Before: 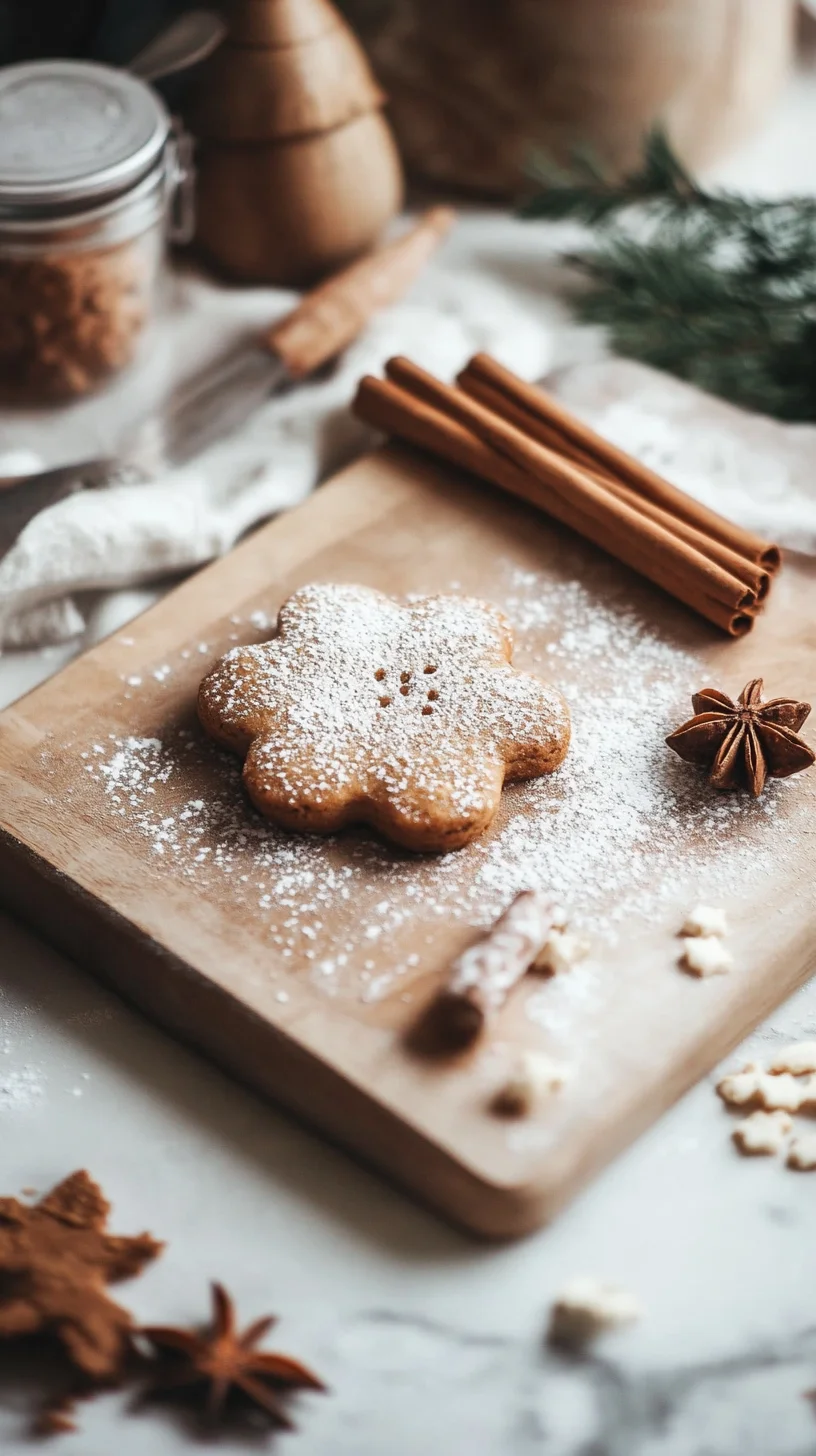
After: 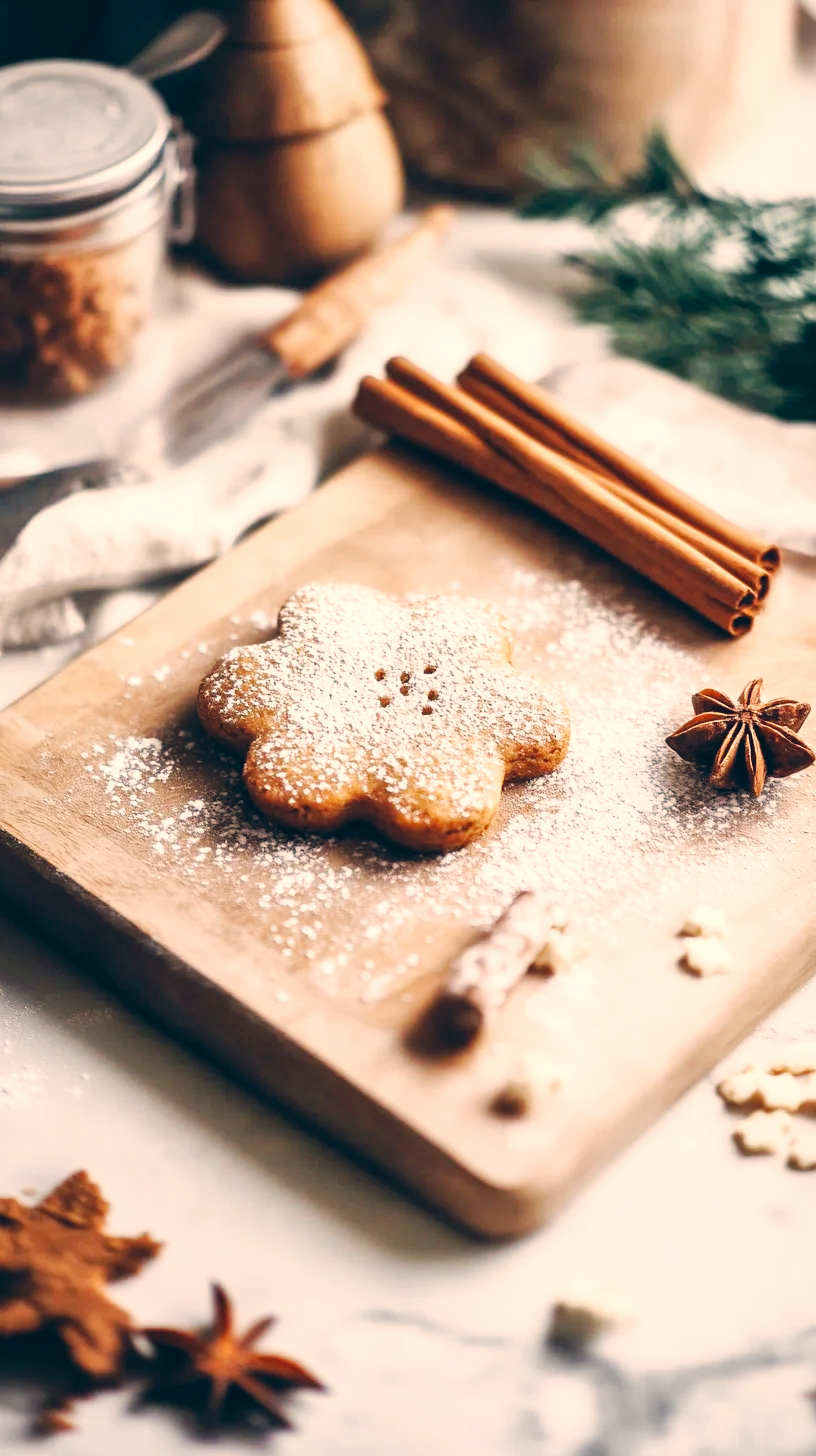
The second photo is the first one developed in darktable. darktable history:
tone equalizer: -8 EV -0.002 EV, -7 EV 0.005 EV, -6 EV -0.009 EV, -5 EV 0.015 EV, -4 EV -0.023 EV, -3 EV 0.023 EV, -2 EV -0.09 EV, -1 EV -0.28 EV, +0 EV -0.582 EV
exposure: black level correction 0, exposure 0.701 EV, compensate highlight preservation false
base curve: curves: ch0 [(0, 0) (0.032, 0.025) (0.121, 0.166) (0.206, 0.329) (0.605, 0.79) (1, 1)], preserve colors none
color correction: highlights a* 10.38, highlights b* 13.88, shadows a* -9.75, shadows b* -15.01
local contrast: mode bilateral grid, contrast 19, coarseness 51, detail 119%, midtone range 0.2
